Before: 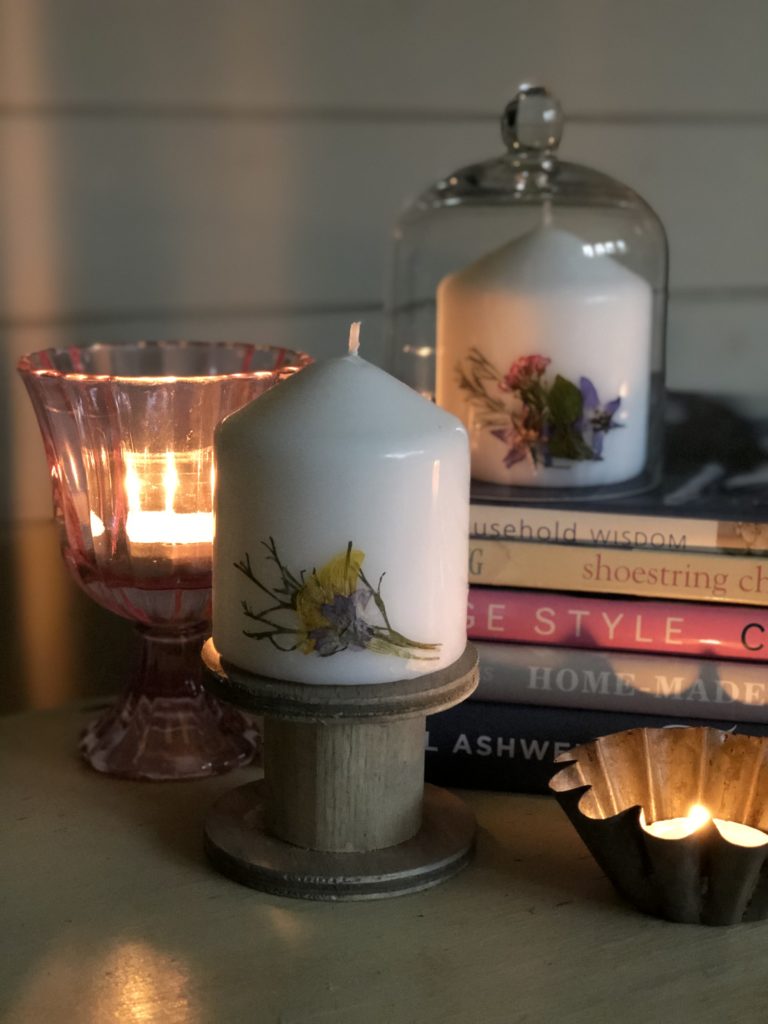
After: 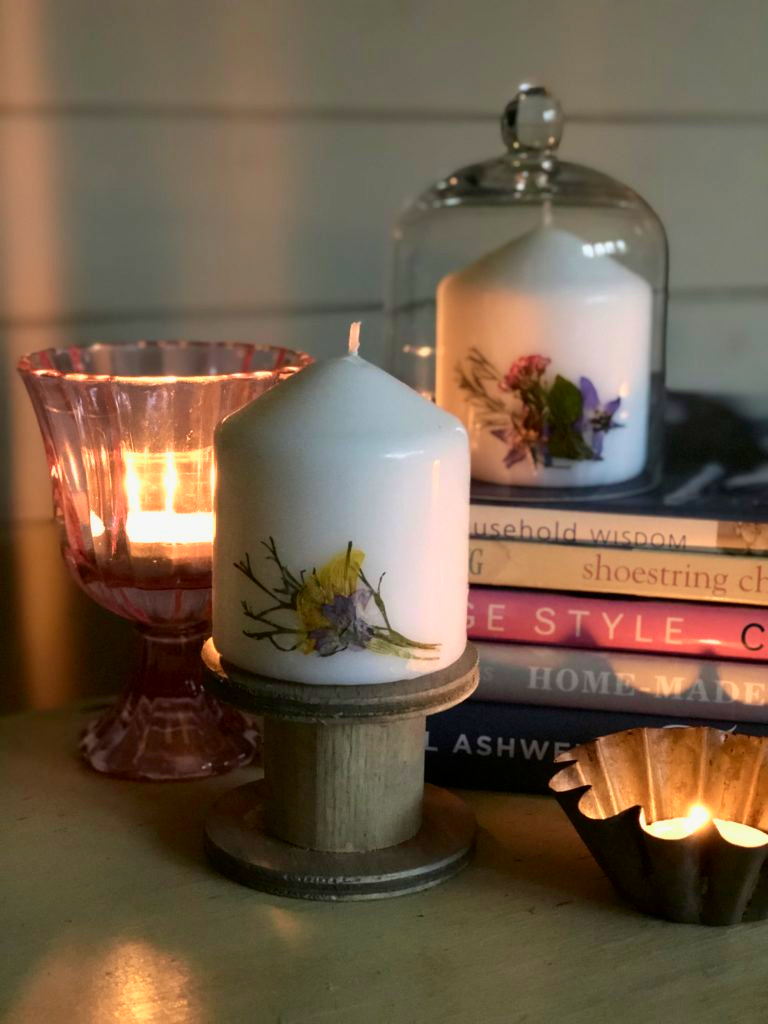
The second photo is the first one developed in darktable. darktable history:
tone curve: curves: ch0 [(0, 0) (0.091, 0.075) (0.409, 0.457) (0.733, 0.82) (0.844, 0.908) (0.909, 0.942) (1, 0.973)]; ch1 [(0, 0) (0.437, 0.404) (0.5, 0.5) (0.529, 0.556) (0.58, 0.606) (0.616, 0.654) (1, 1)]; ch2 [(0, 0) (0.442, 0.415) (0.5, 0.5) (0.535, 0.557) (0.585, 0.62) (1, 1)], color space Lab, independent channels, preserve colors none
